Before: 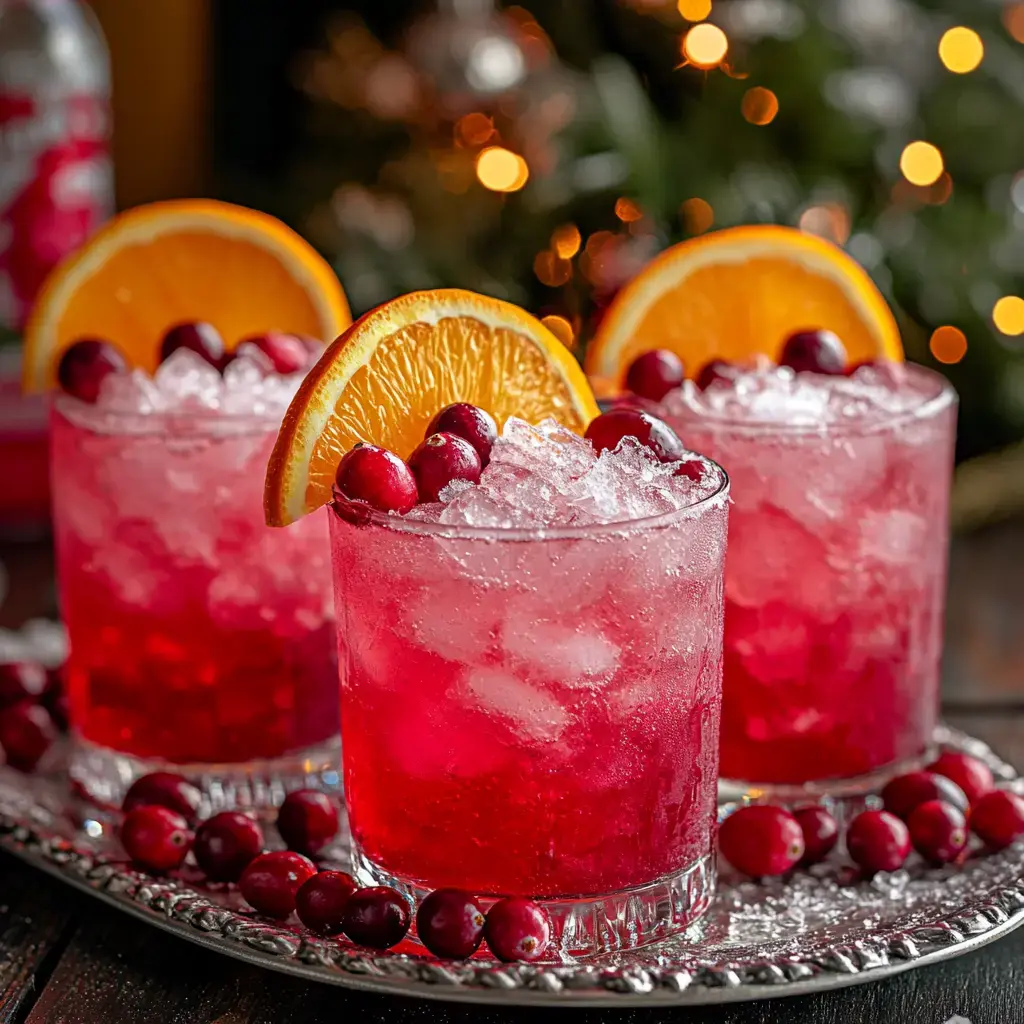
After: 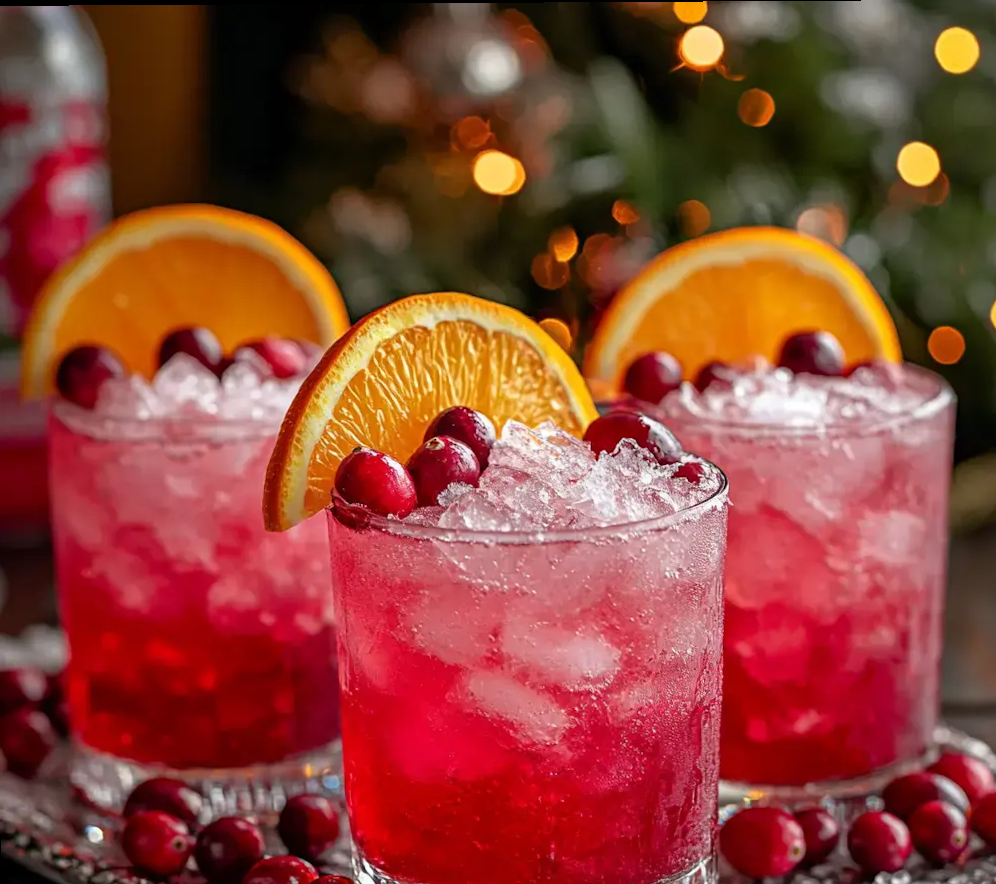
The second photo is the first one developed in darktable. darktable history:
crop and rotate: angle 0.362°, left 0.416%, right 2.852%, bottom 14.177%
